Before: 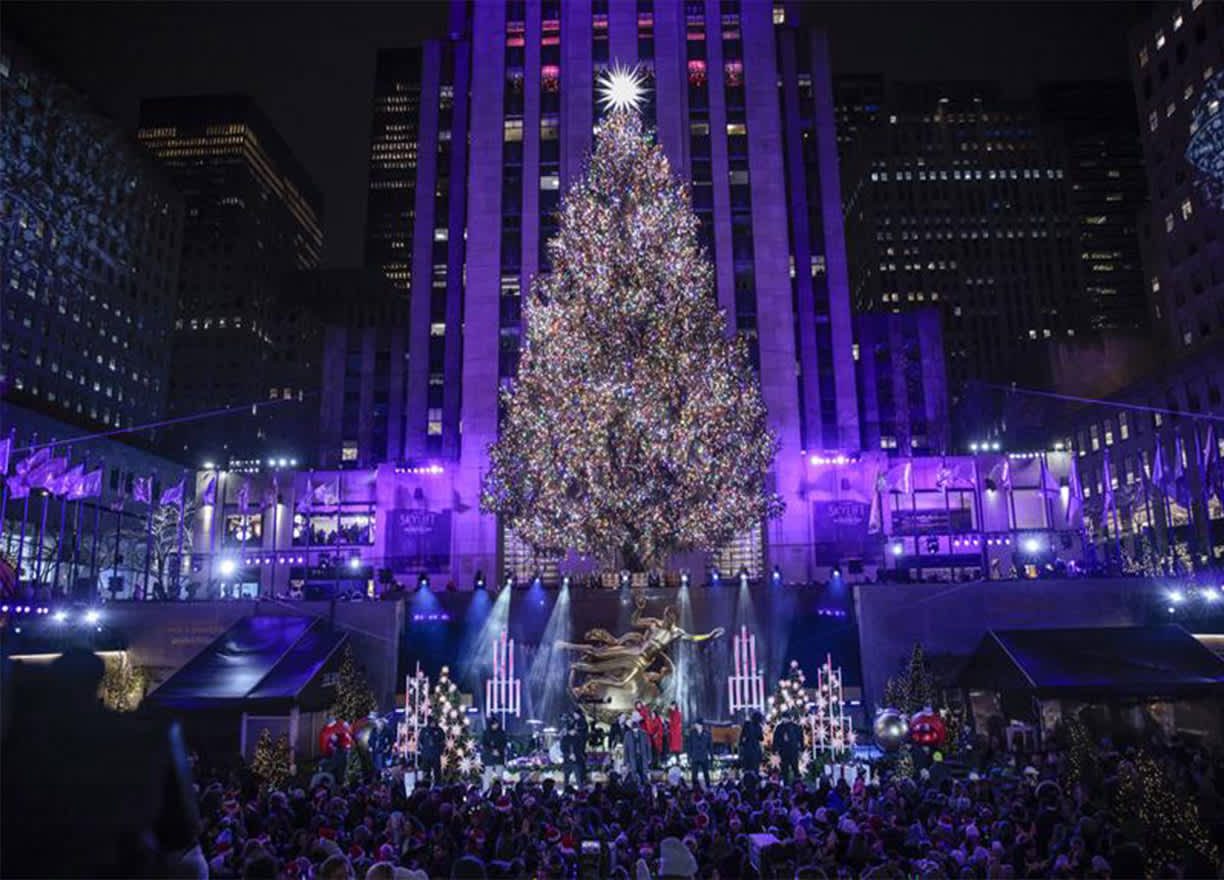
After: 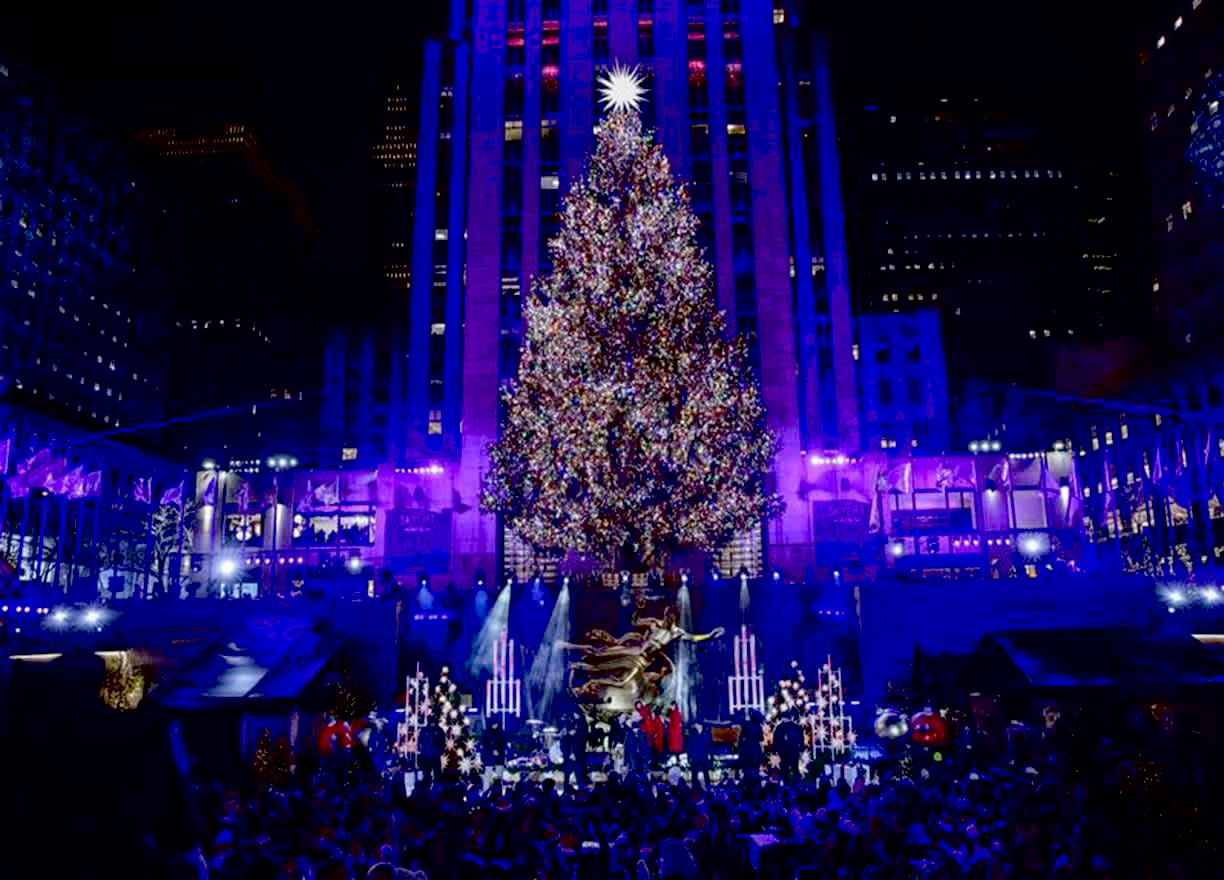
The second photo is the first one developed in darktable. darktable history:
local contrast: mode bilateral grid, contrast 20, coarseness 50, detail 120%, midtone range 0.2
exposure: black level correction 0.055, exposure -0.031 EV, compensate highlight preservation false
